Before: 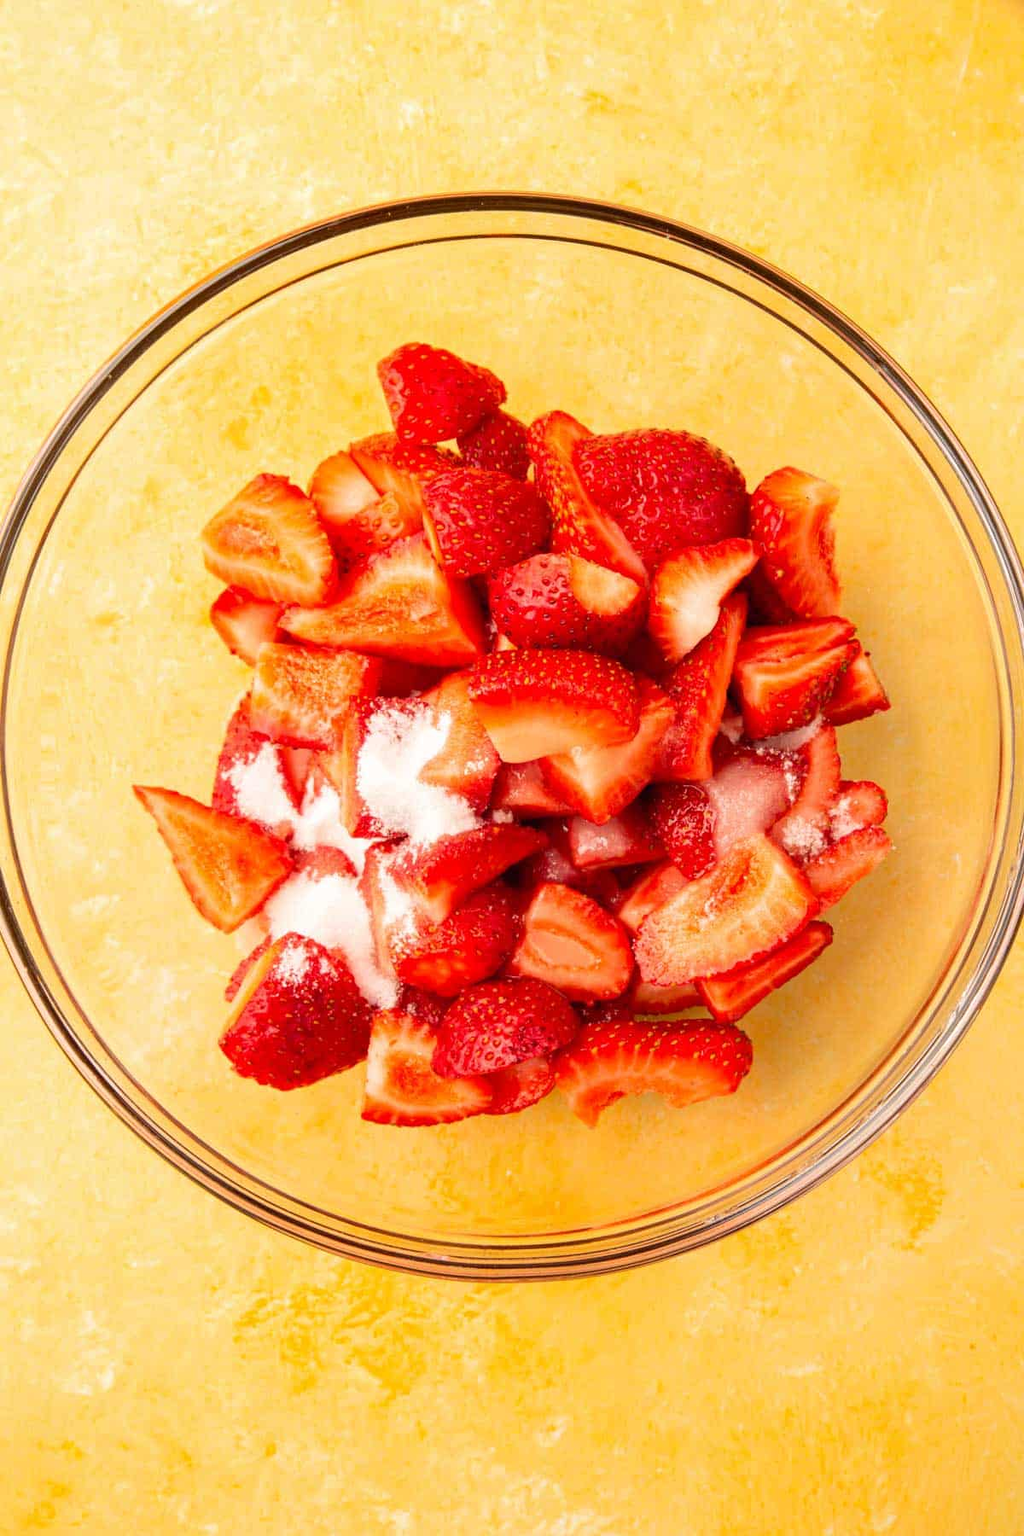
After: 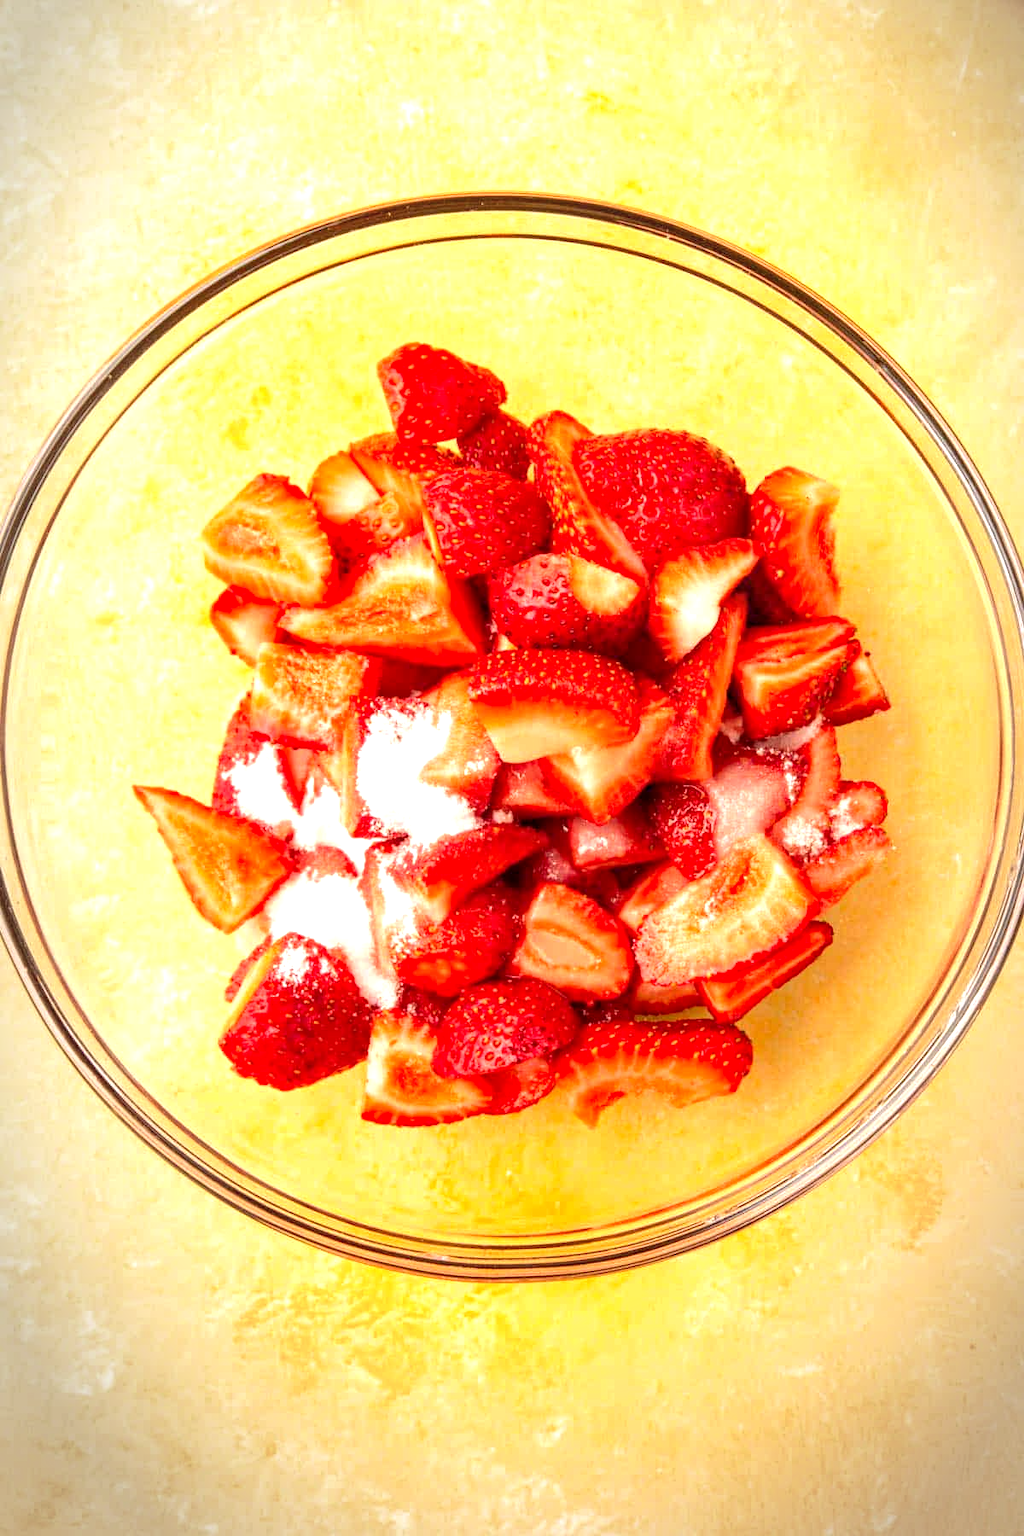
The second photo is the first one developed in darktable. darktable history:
exposure: exposure 0.602 EV, compensate highlight preservation false
local contrast: on, module defaults
vignetting: center (0.039, -0.087), automatic ratio true
tone equalizer: edges refinement/feathering 500, mask exposure compensation -1.57 EV, preserve details no
